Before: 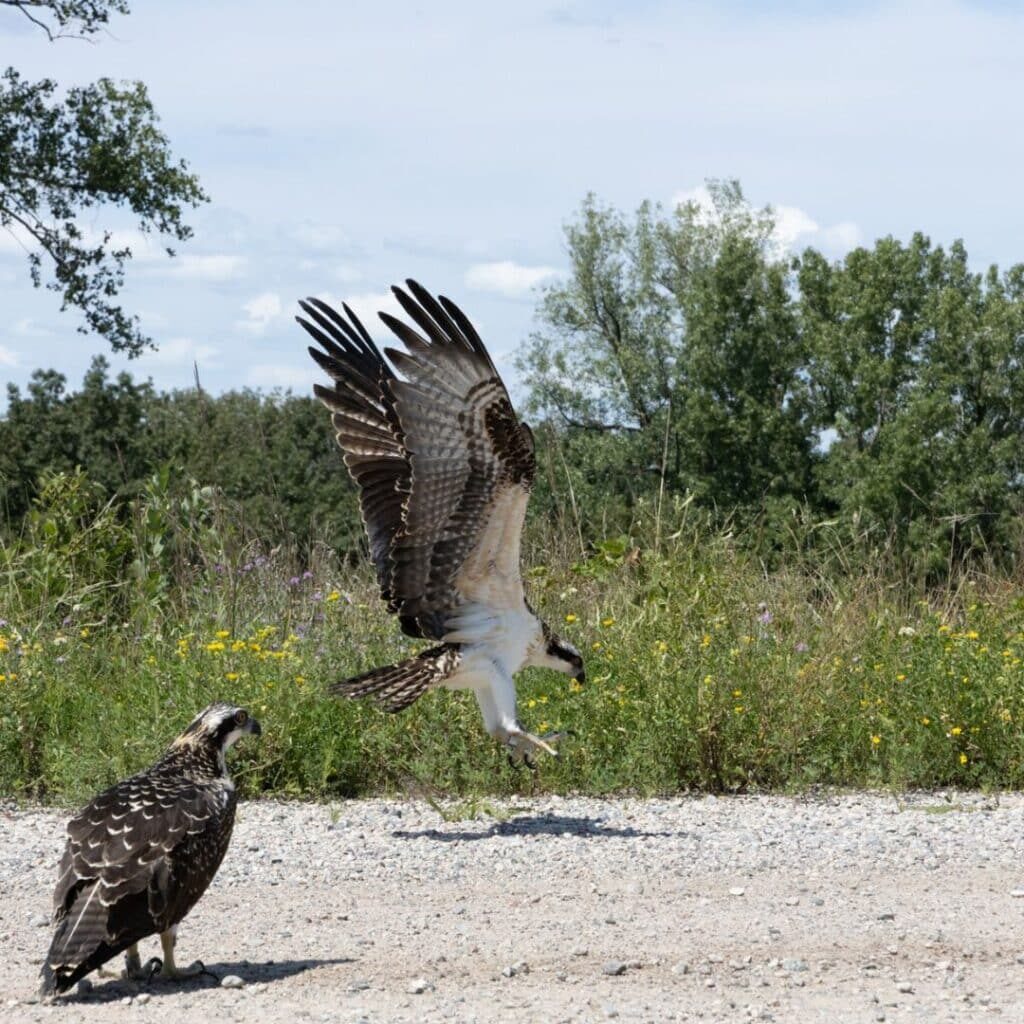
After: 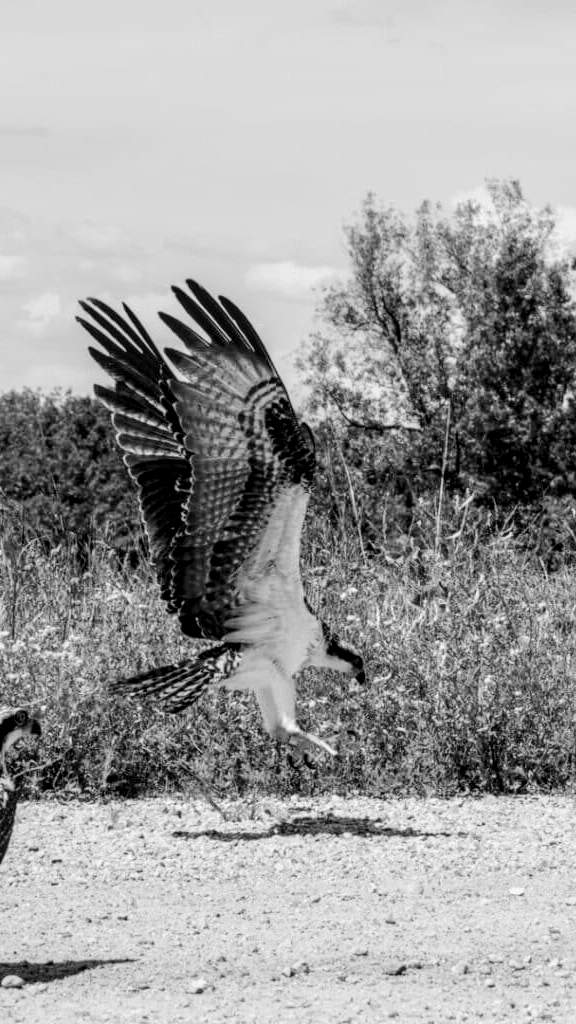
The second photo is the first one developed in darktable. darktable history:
crop: left 21.496%, right 22.254%
tone curve: curves: ch0 [(0, 0.003) (0.113, 0.081) (0.207, 0.184) (0.515, 0.612) (0.712, 0.793) (0.984, 0.961)]; ch1 [(0, 0) (0.172, 0.123) (0.317, 0.272) (0.414, 0.382) (0.476, 0.479) (0.505, 0.498) (0.534, 0.534) (0.621, 0.65) (0.709, 0.764) (1, 1)]; ch2 [(0, 0) (0.411, 0.424) (0.505, 0.505) (0.521, 0.524) (0.537, 0.57) (0.65, 0.699) (1, 1)], color space Lab, independent channels, preserve colors none
monochrome: a 30.25, b 92.03
color correction: highlights a* 19.59, highlights b* 27.49, shadows a* 3.46, shadows b* -17.28, saturation 0.73
local contrast: highlights 25%, detail 150%
